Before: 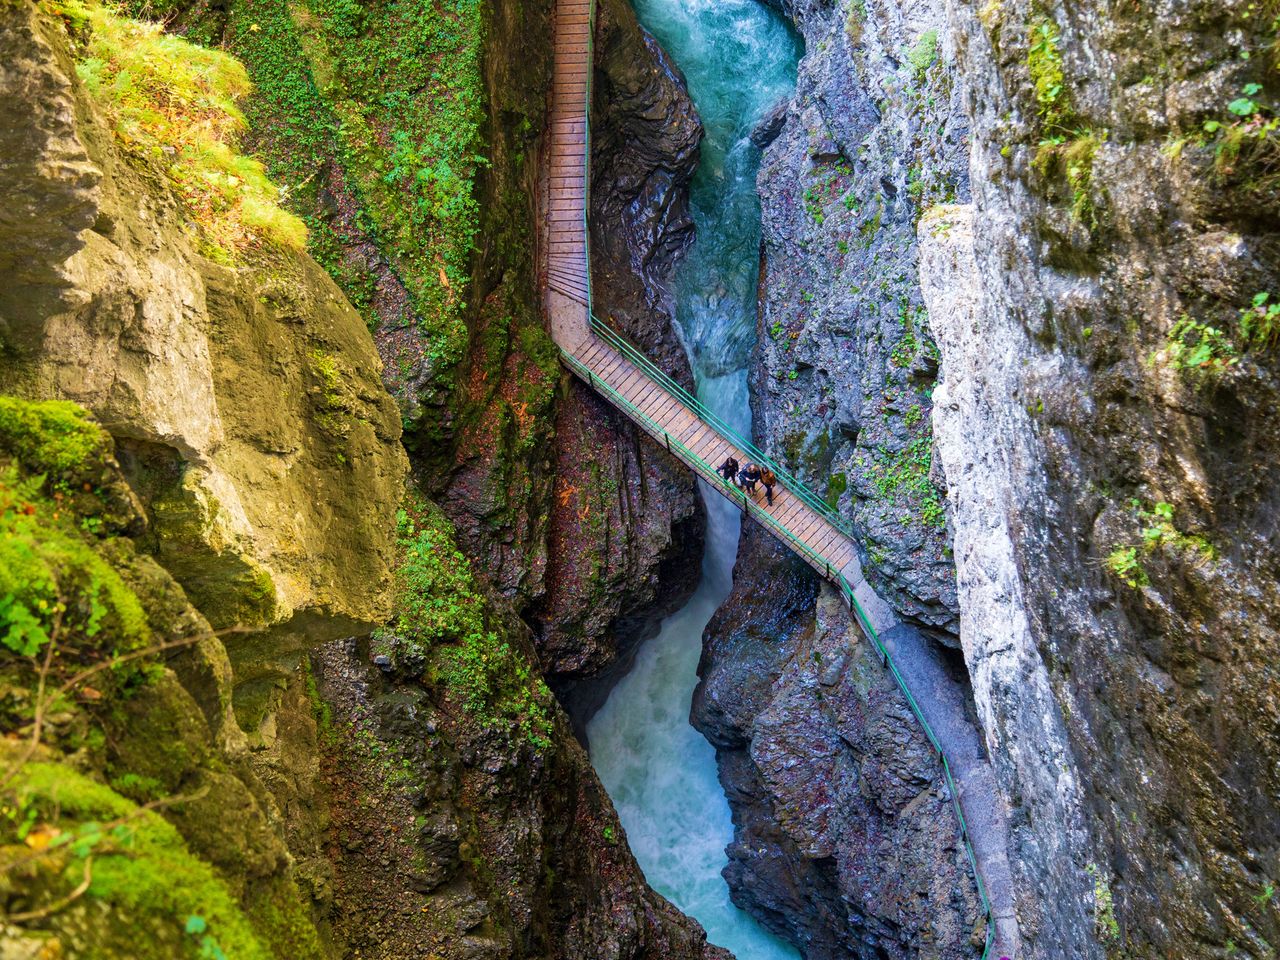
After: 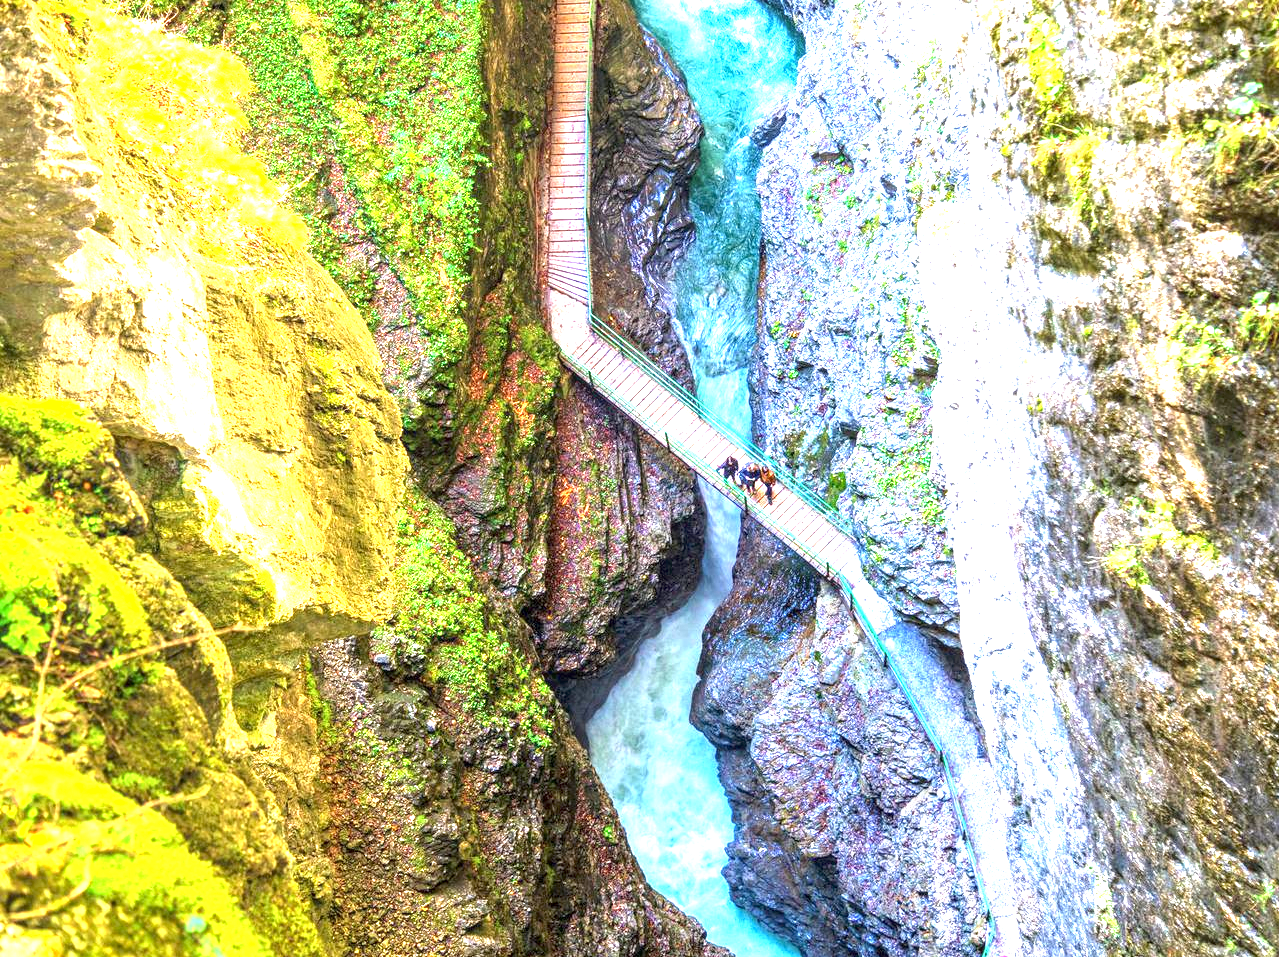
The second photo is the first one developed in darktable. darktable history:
local contrast: on, module defaults
tone equalizer: on, module defaults
crop: top 0.182%, bottom 0.116%
exposure: exposure 2.225 EV, compensate highlight preservation false
